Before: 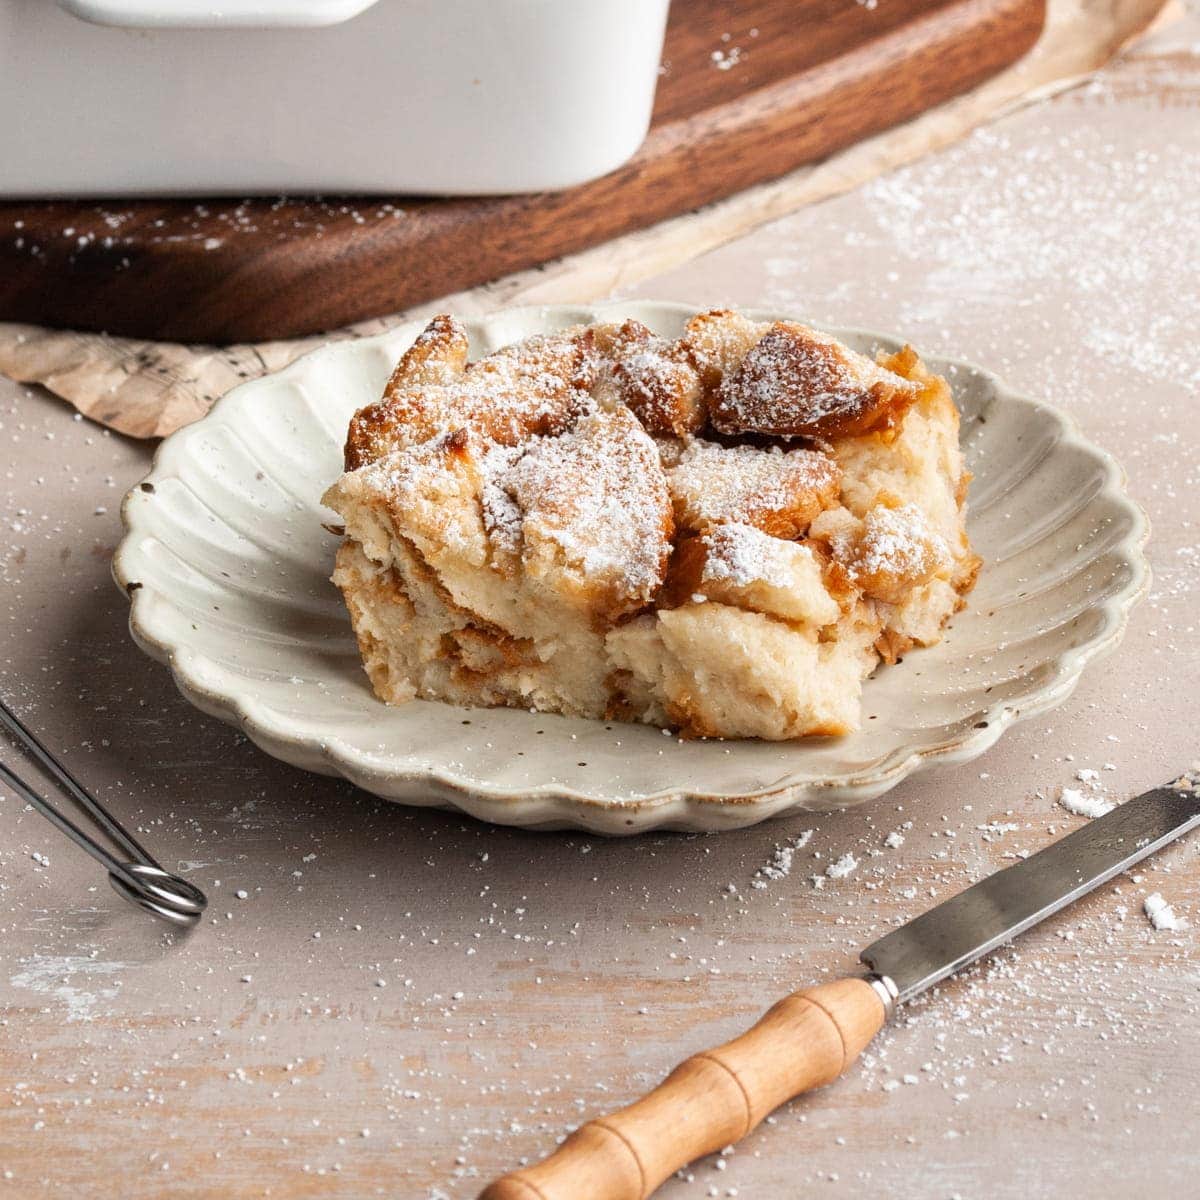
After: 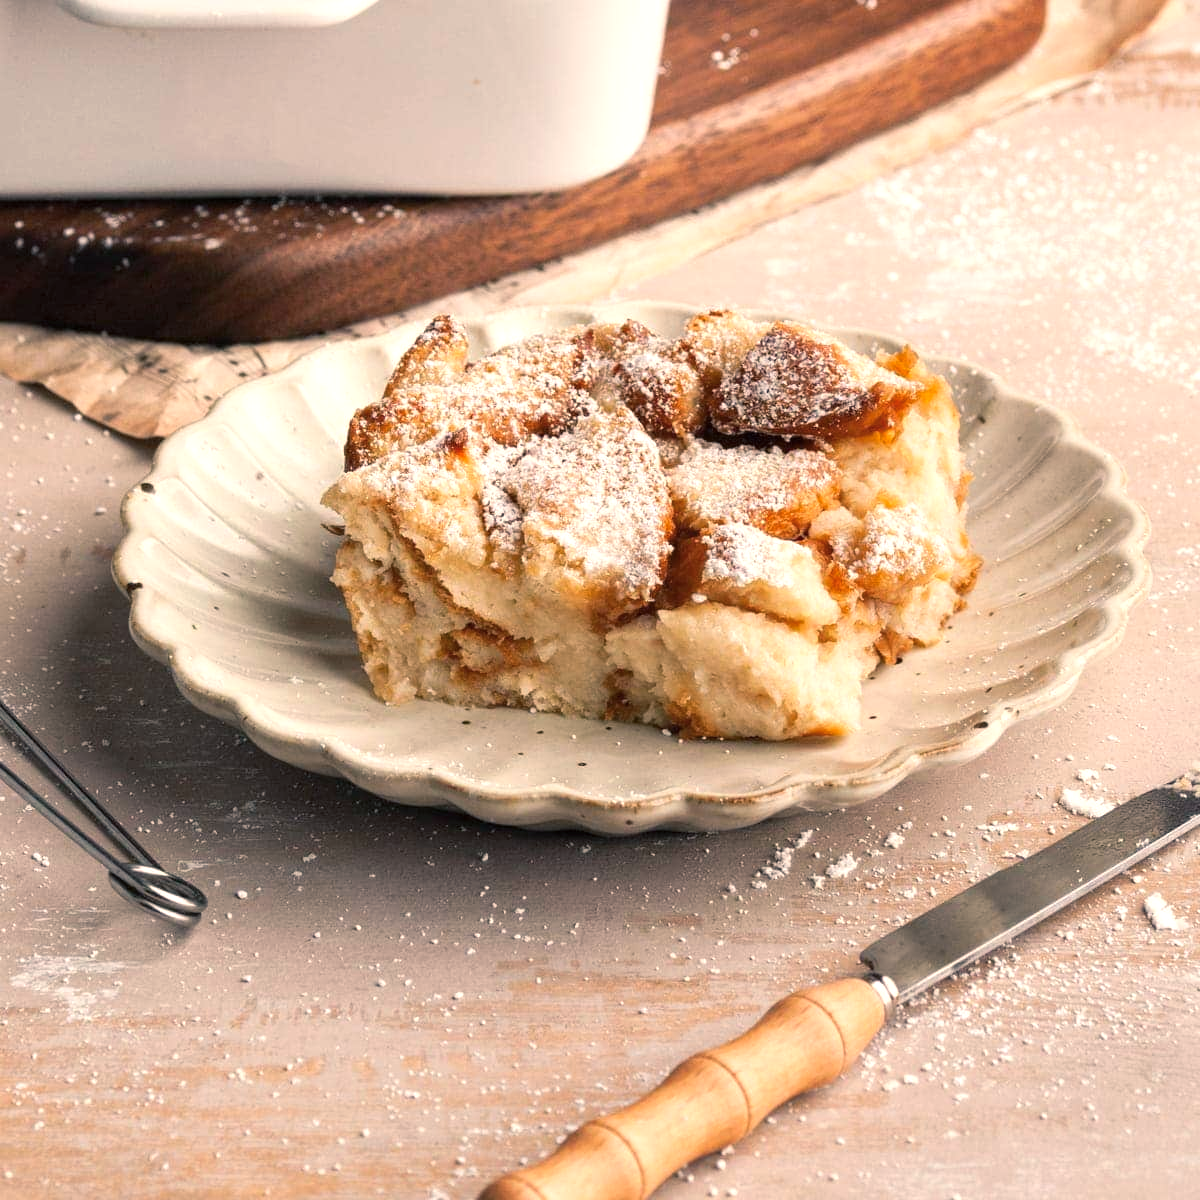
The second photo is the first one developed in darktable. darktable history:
exposure: exposure 0.3 EV, compensate highlight preservation false
color balance rgb: shadows lift › chroma 5.41%, shadows lift › hue 240°, highlights gain › chroma 3.74%, highlights gain › hue 60°, saturation formula JzAzBz (2021)
